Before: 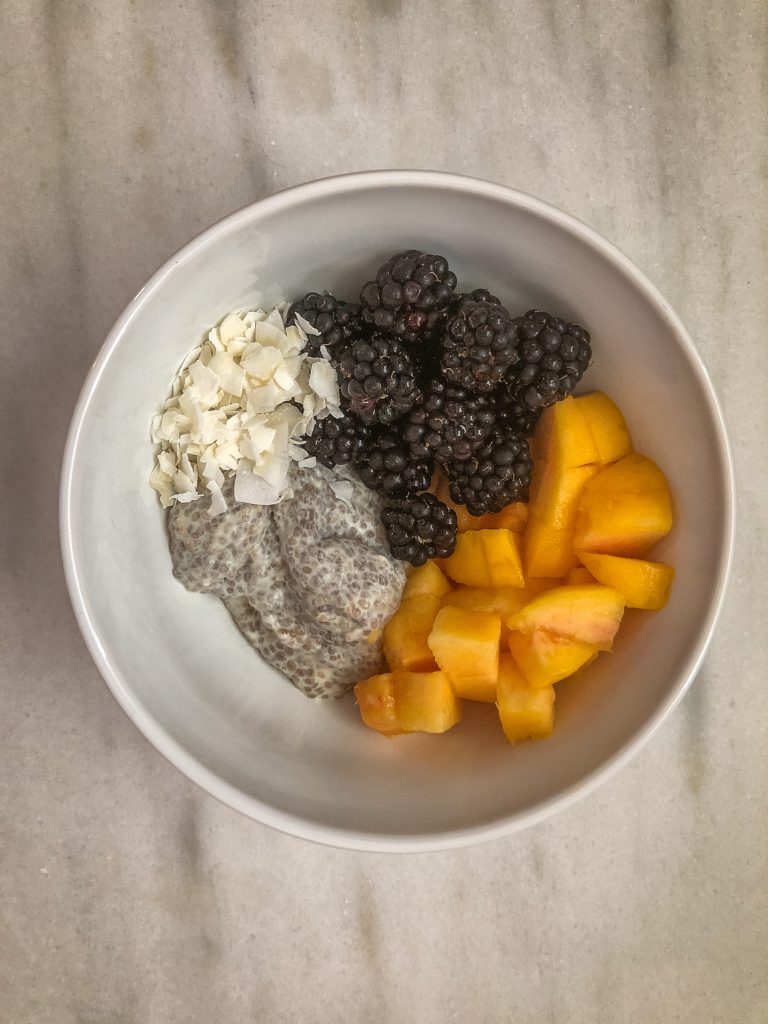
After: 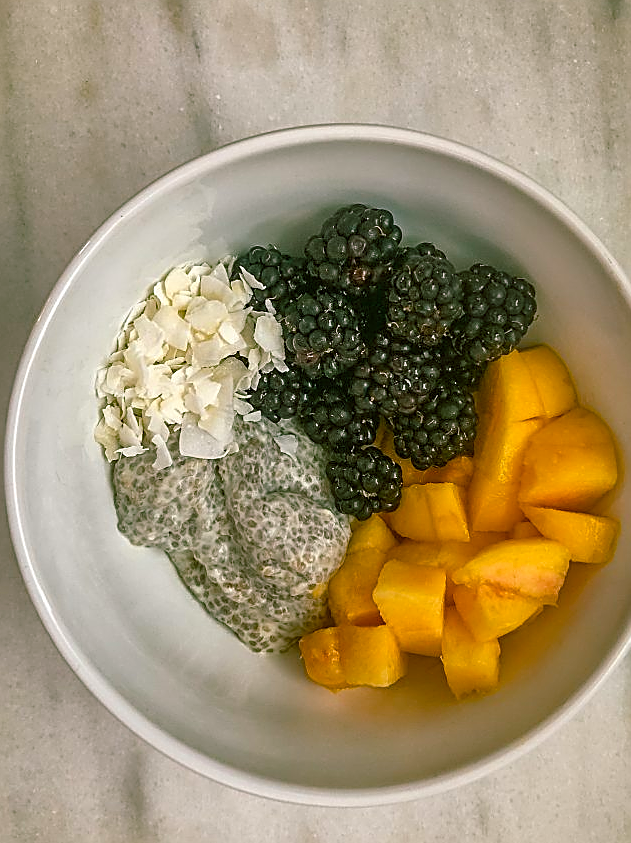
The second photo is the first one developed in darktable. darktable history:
crop and rotate: left 7.211%, top 4.522%, right 10.526%, bottom 13.126%
color balance rgb: shadows lift › chroma 11.99%, shadows lift › hue 132.99°, perceptual saturation grading › global saturation 34.816%, perceptual saturation grading › highlights -24.794%, perceptual saturation grading › shadows 23.973%
sharpen: amount 0.994
